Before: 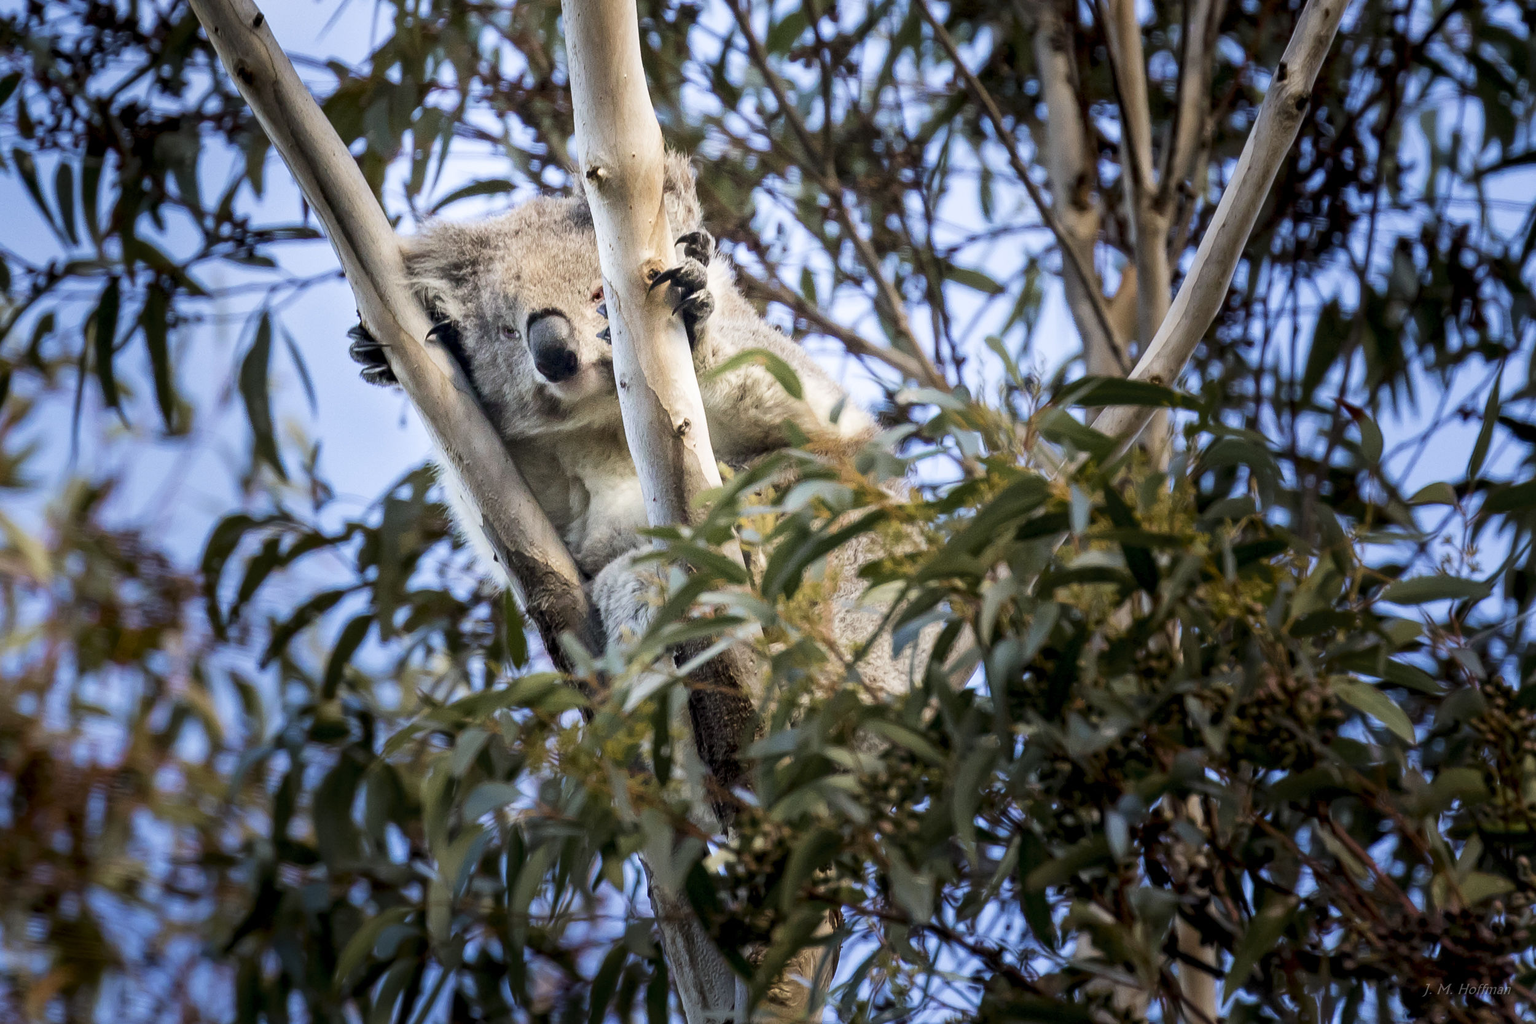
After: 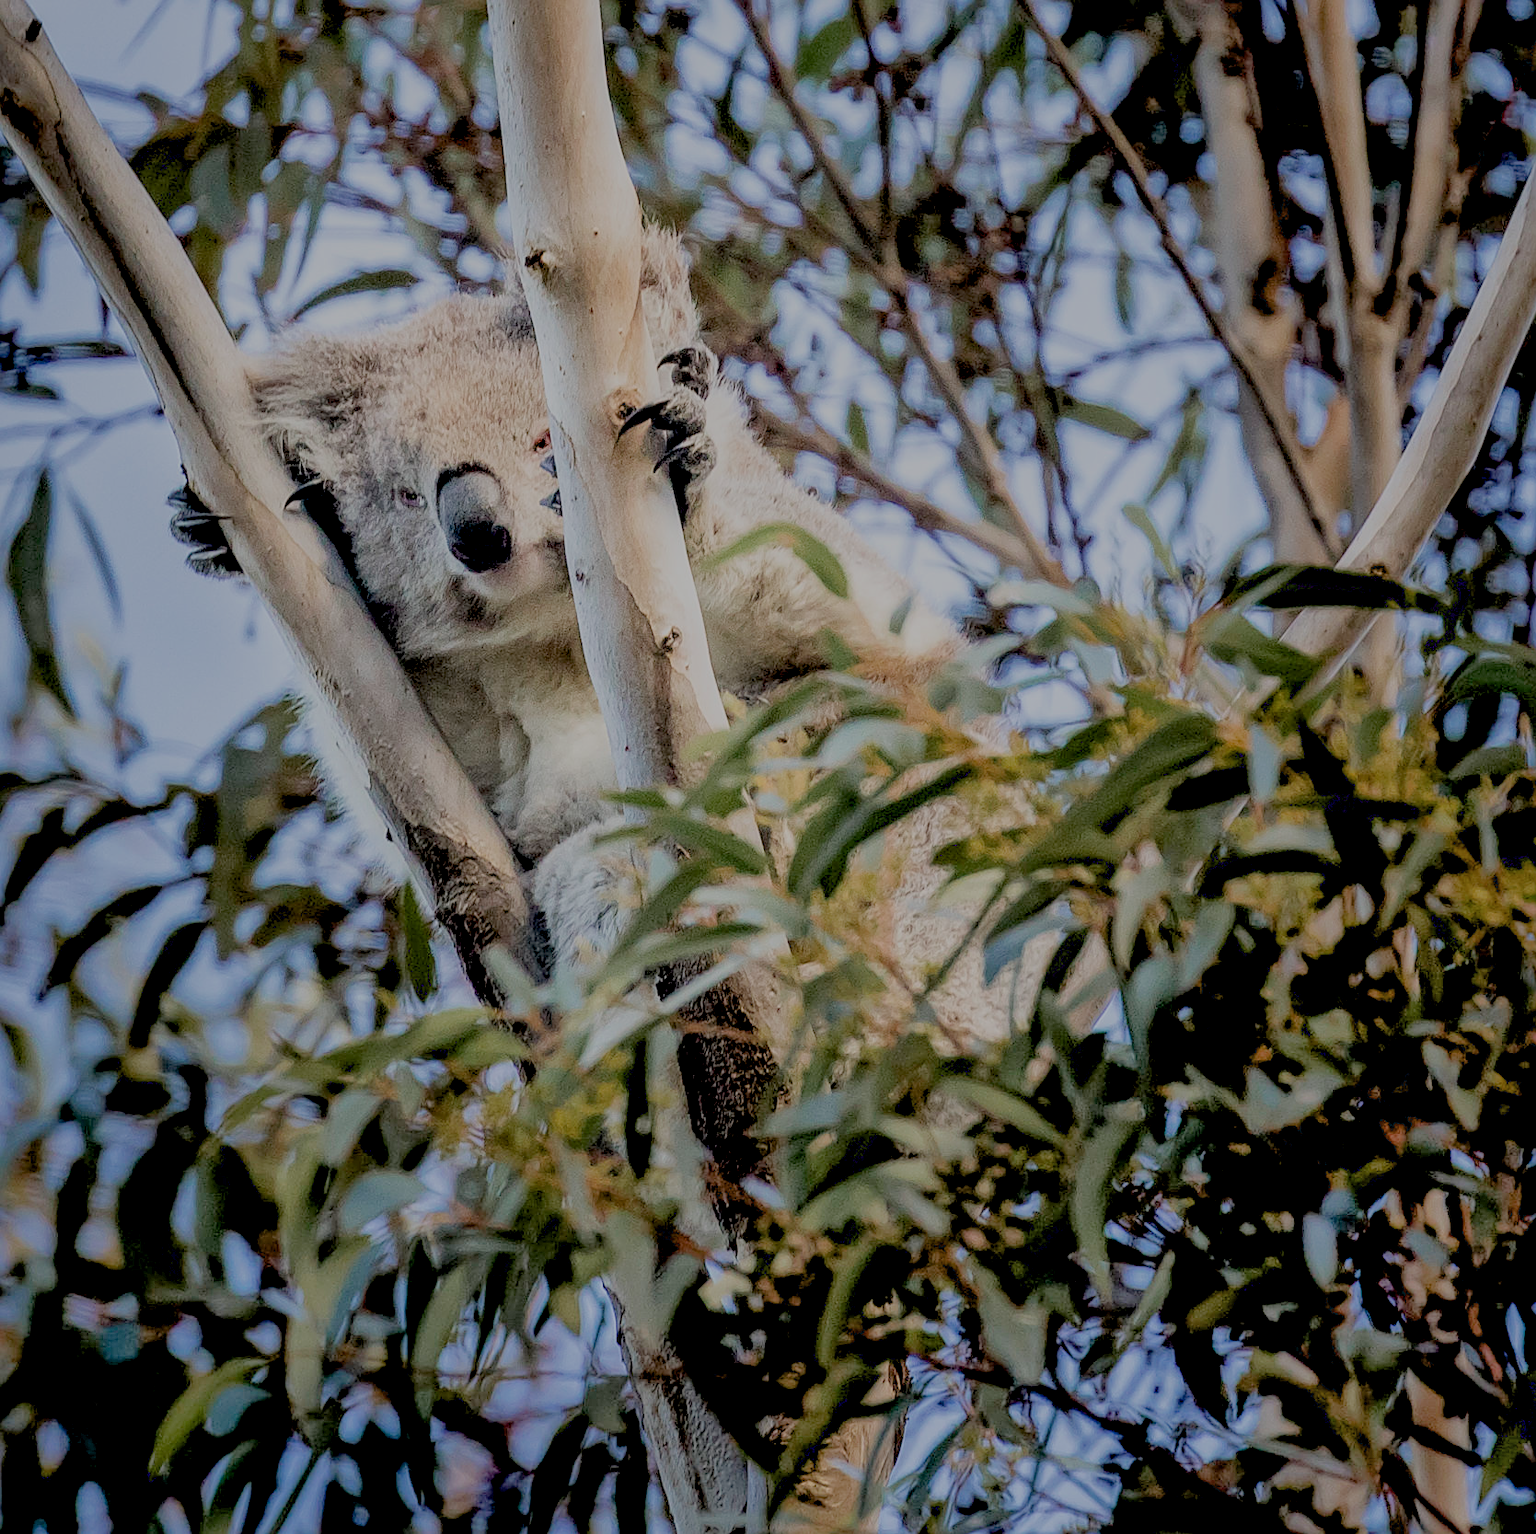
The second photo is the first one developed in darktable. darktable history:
filmic rgb: black relative exposure -8.03 EV, white relative exposure 8.03 EV, threshold 5.96 EV, target black luminance 0%, hardness 2.51, latitude 75.77%, contrast 0.56, shadows ↔ highlights balance 0.007%, enable highlight reconstruction true
exposure: black level correction 0.01, exposure 0.017 EV, compensate exposure bias true, compensate highlight preservation false
local contrast: detail 130%
crop: left 15.397%, right 17.811%
shadows and highlights: on, module defaults
sharpen: on, module defaults
